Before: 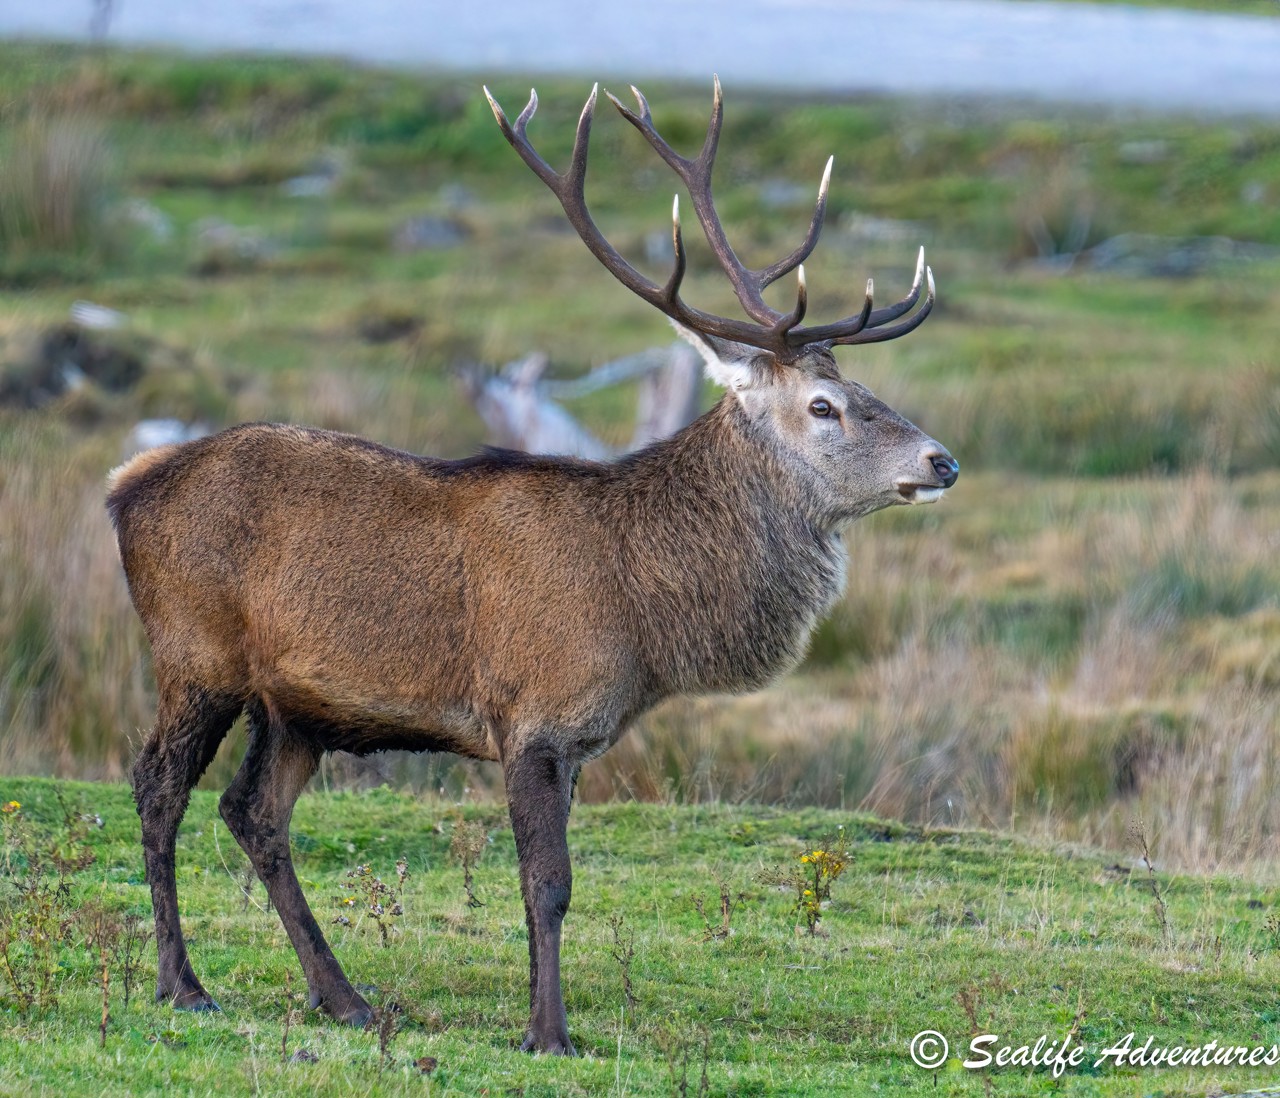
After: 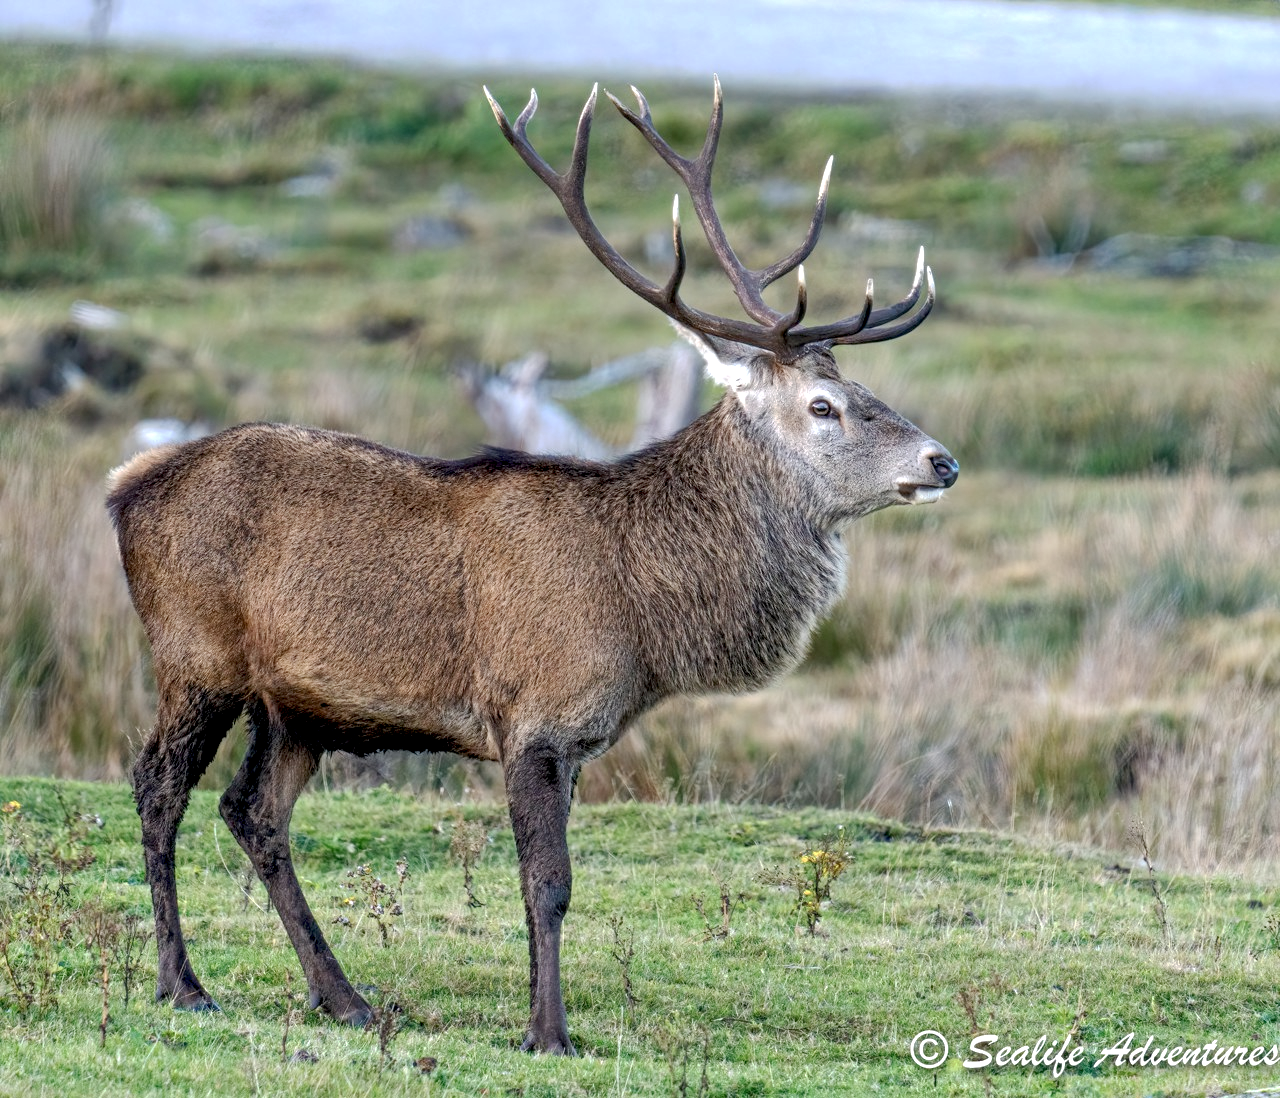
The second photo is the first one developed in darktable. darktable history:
base curve: curves: ch0 [(0, 0) (0.235, 0.266) (0.503, 0.496) (0.786, 0.72) (1, 1)], preserve colors none
local contrast: on, module defaults
color balance rgb: global offset › luminance -0.867%, perceptual saturation grading › global saturation -27.855%, perceptual brilliance grading › global brilliance 10.852%, global vibrance 8.596%
